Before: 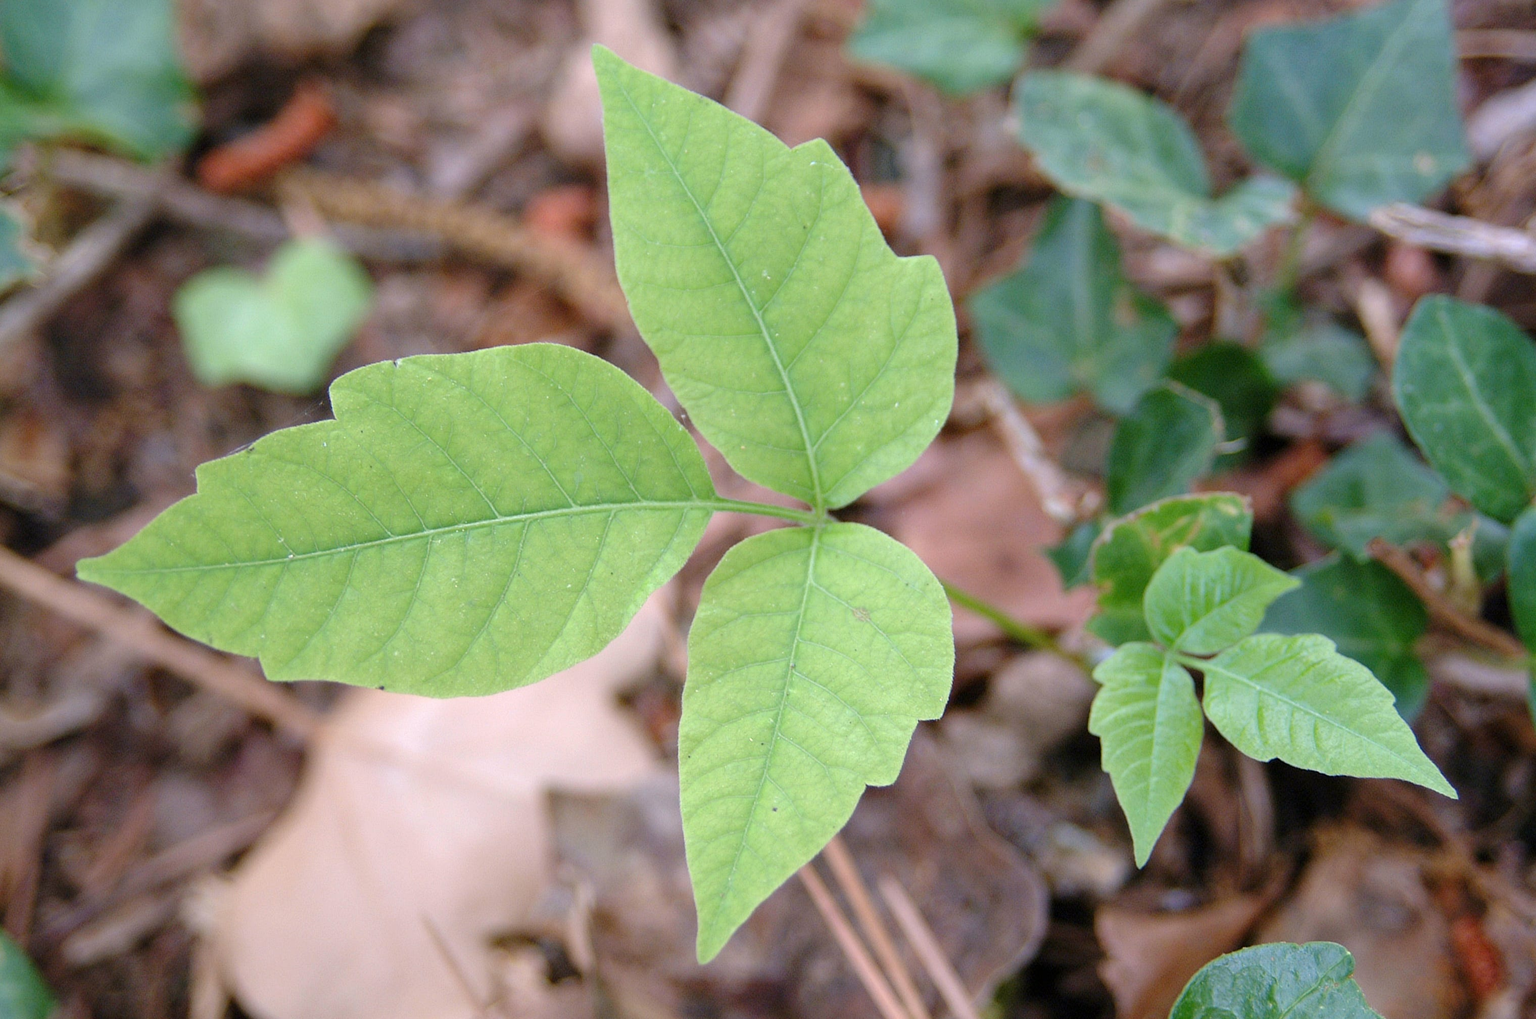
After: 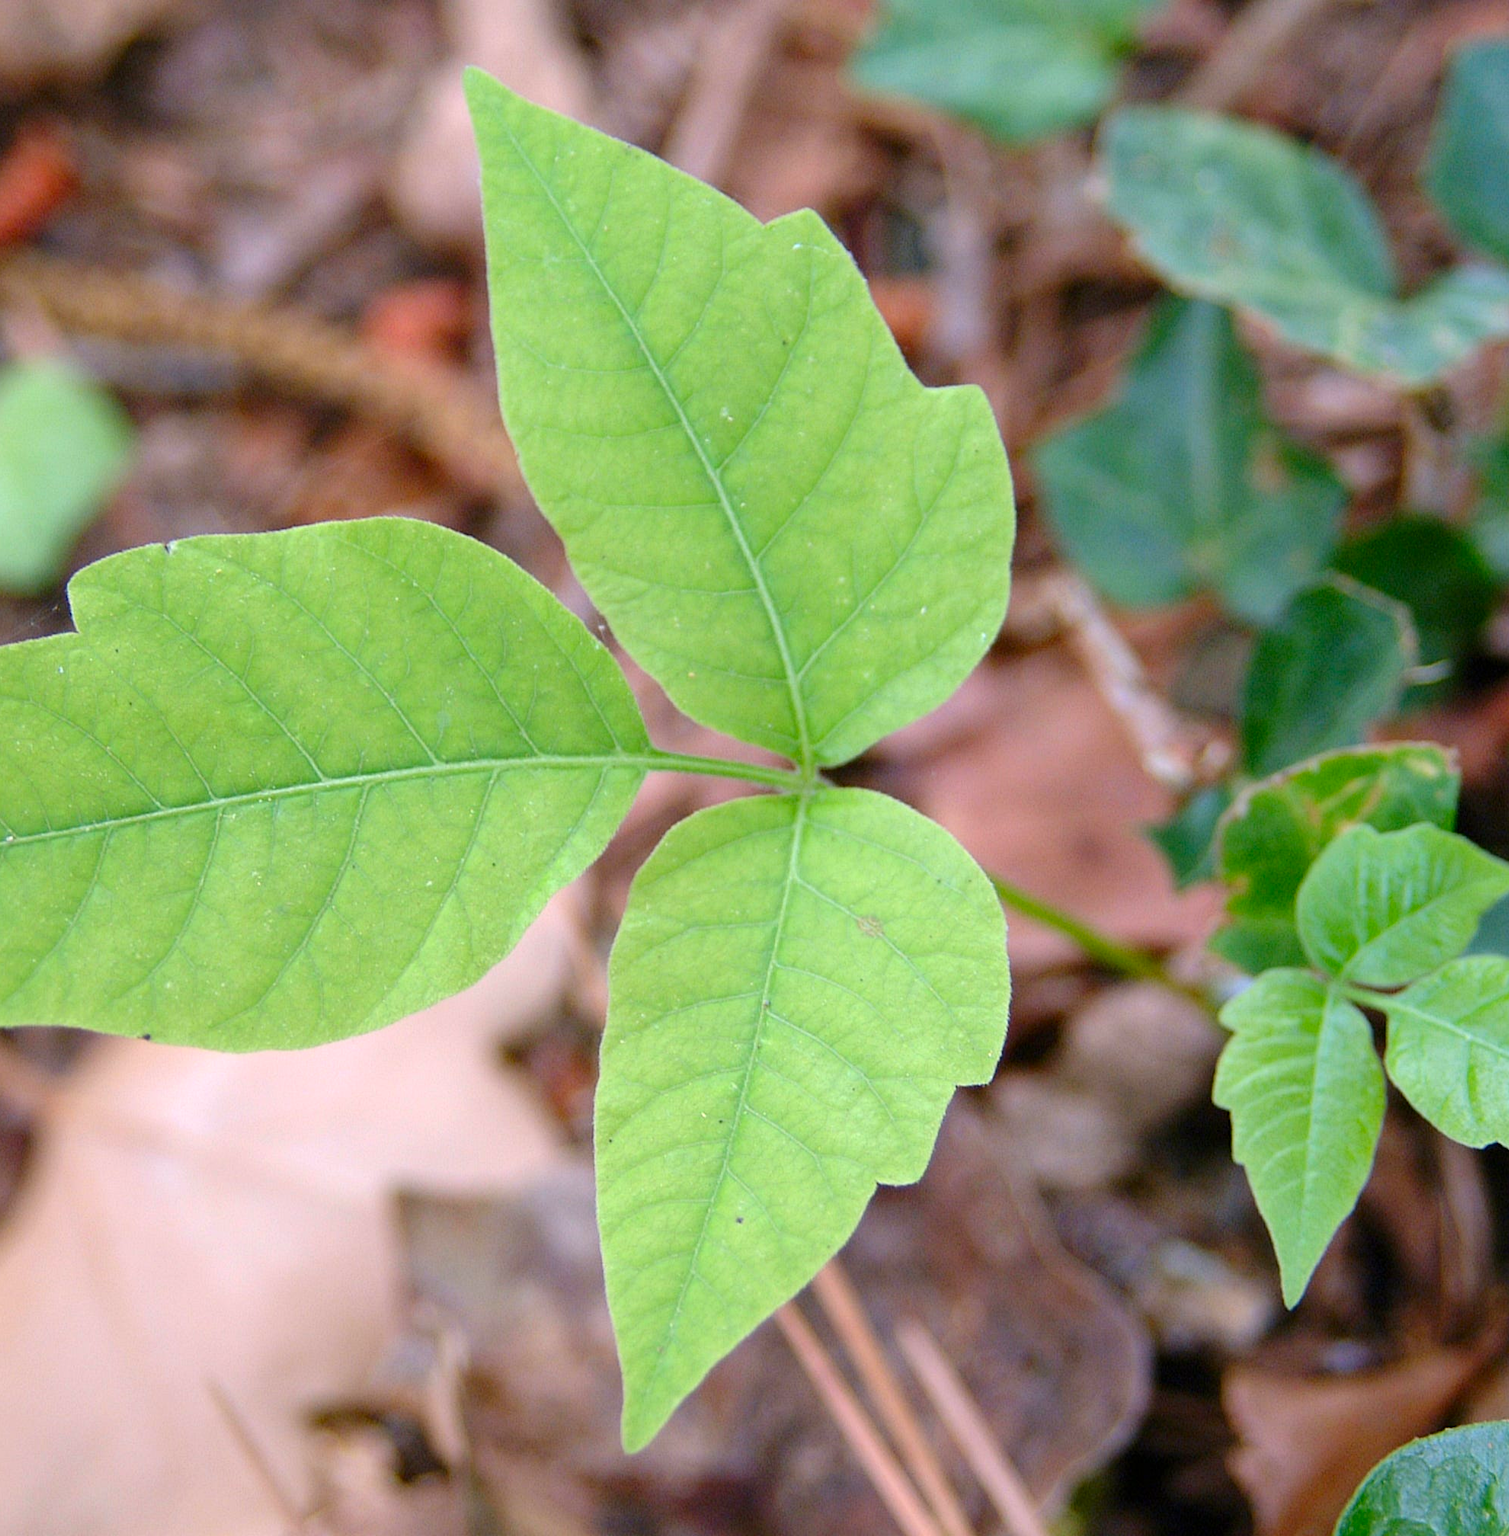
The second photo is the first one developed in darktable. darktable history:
contrast brightness saturation: contrast 0.088, saturation 0.28
crop and rotate: left 18.551%, right 16.258%
